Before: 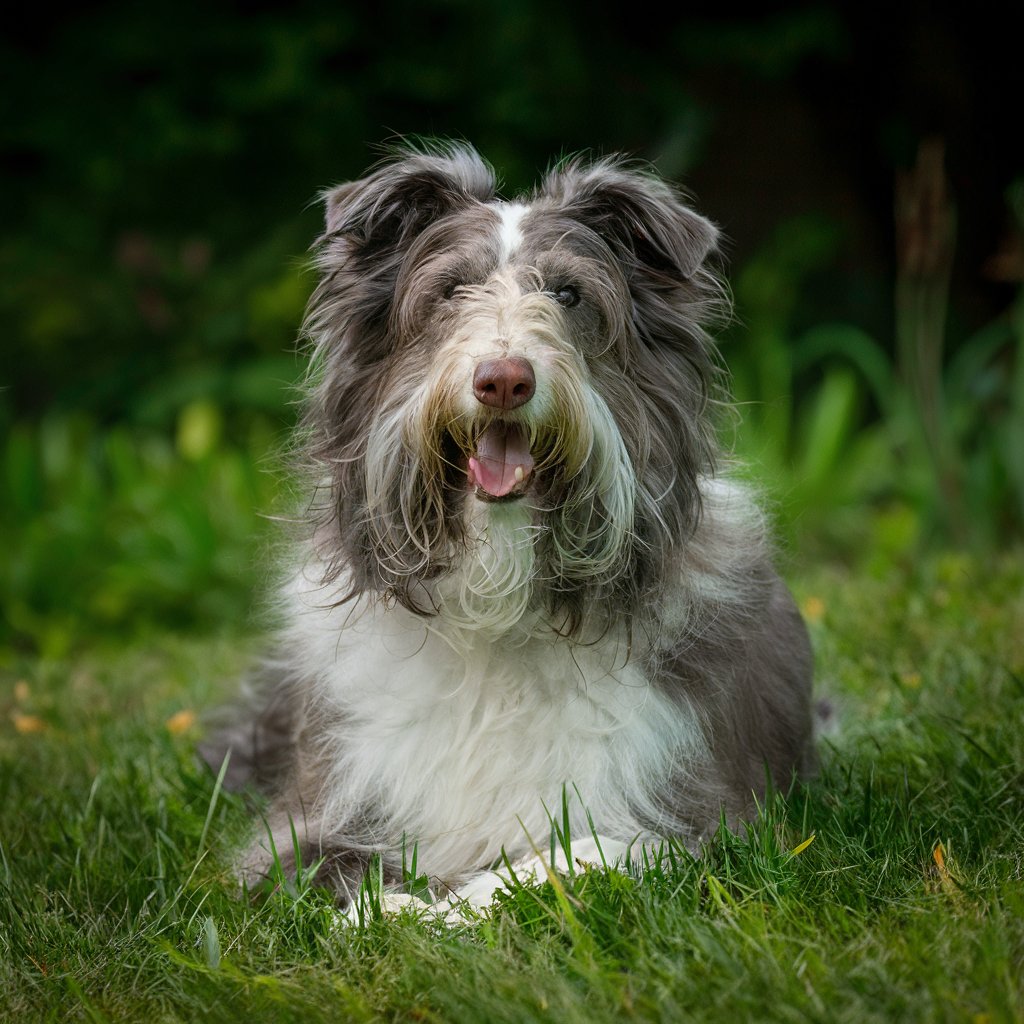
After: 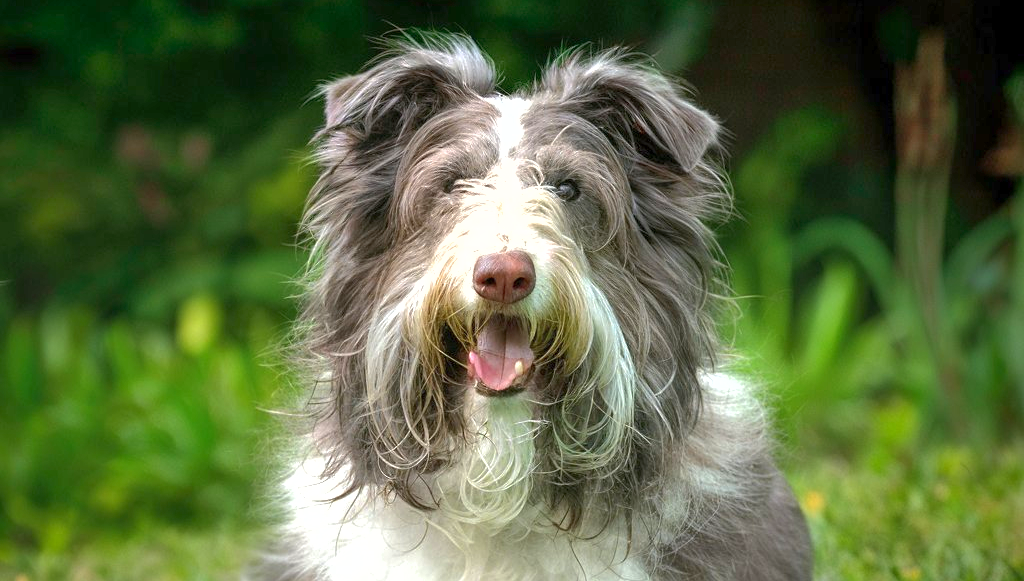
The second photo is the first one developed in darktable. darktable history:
crop and rotate: top 10.433%, bottom 32.815%
exposure: exposure 1.066 EV, compensate highlight preservation false
shadows and highlights: on, module defaults
